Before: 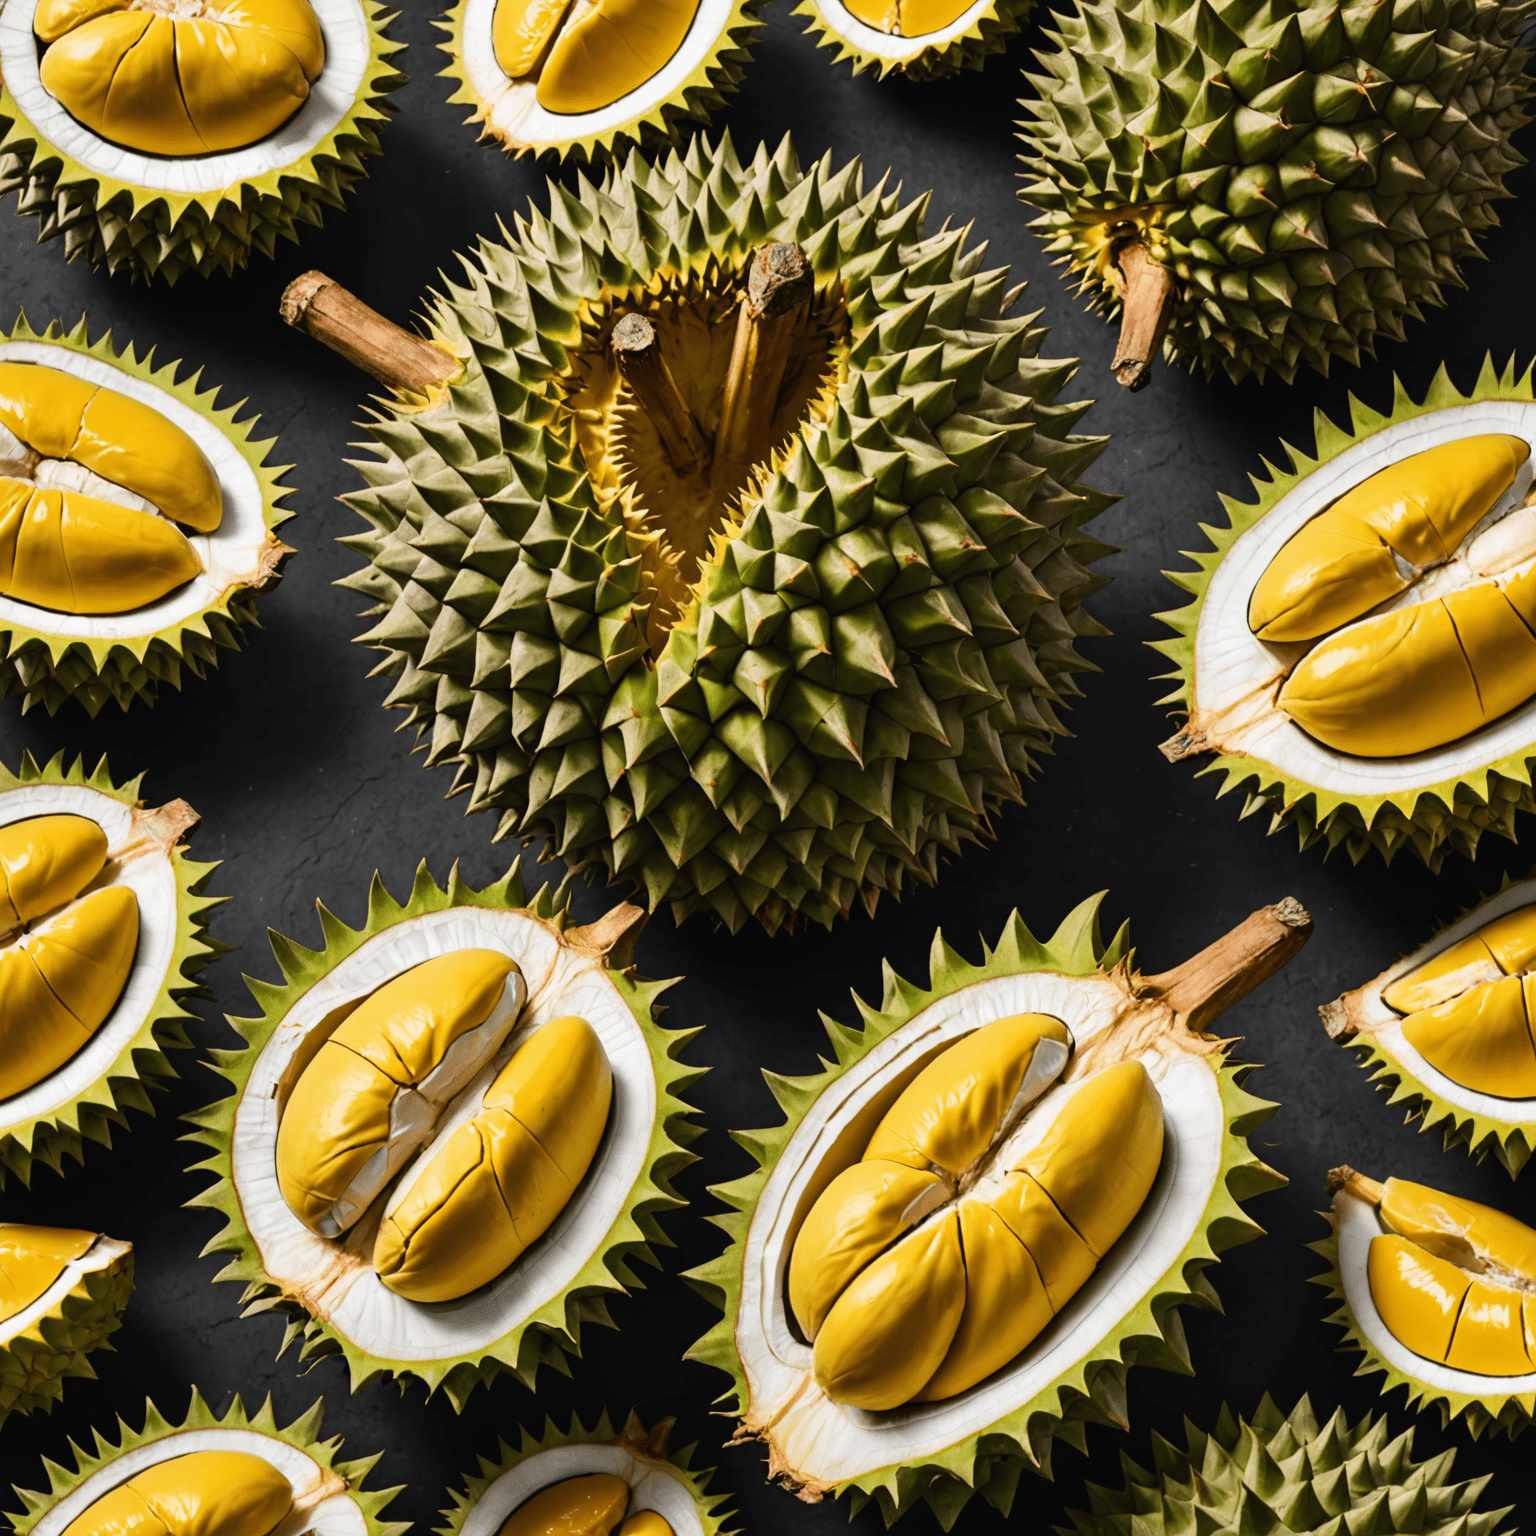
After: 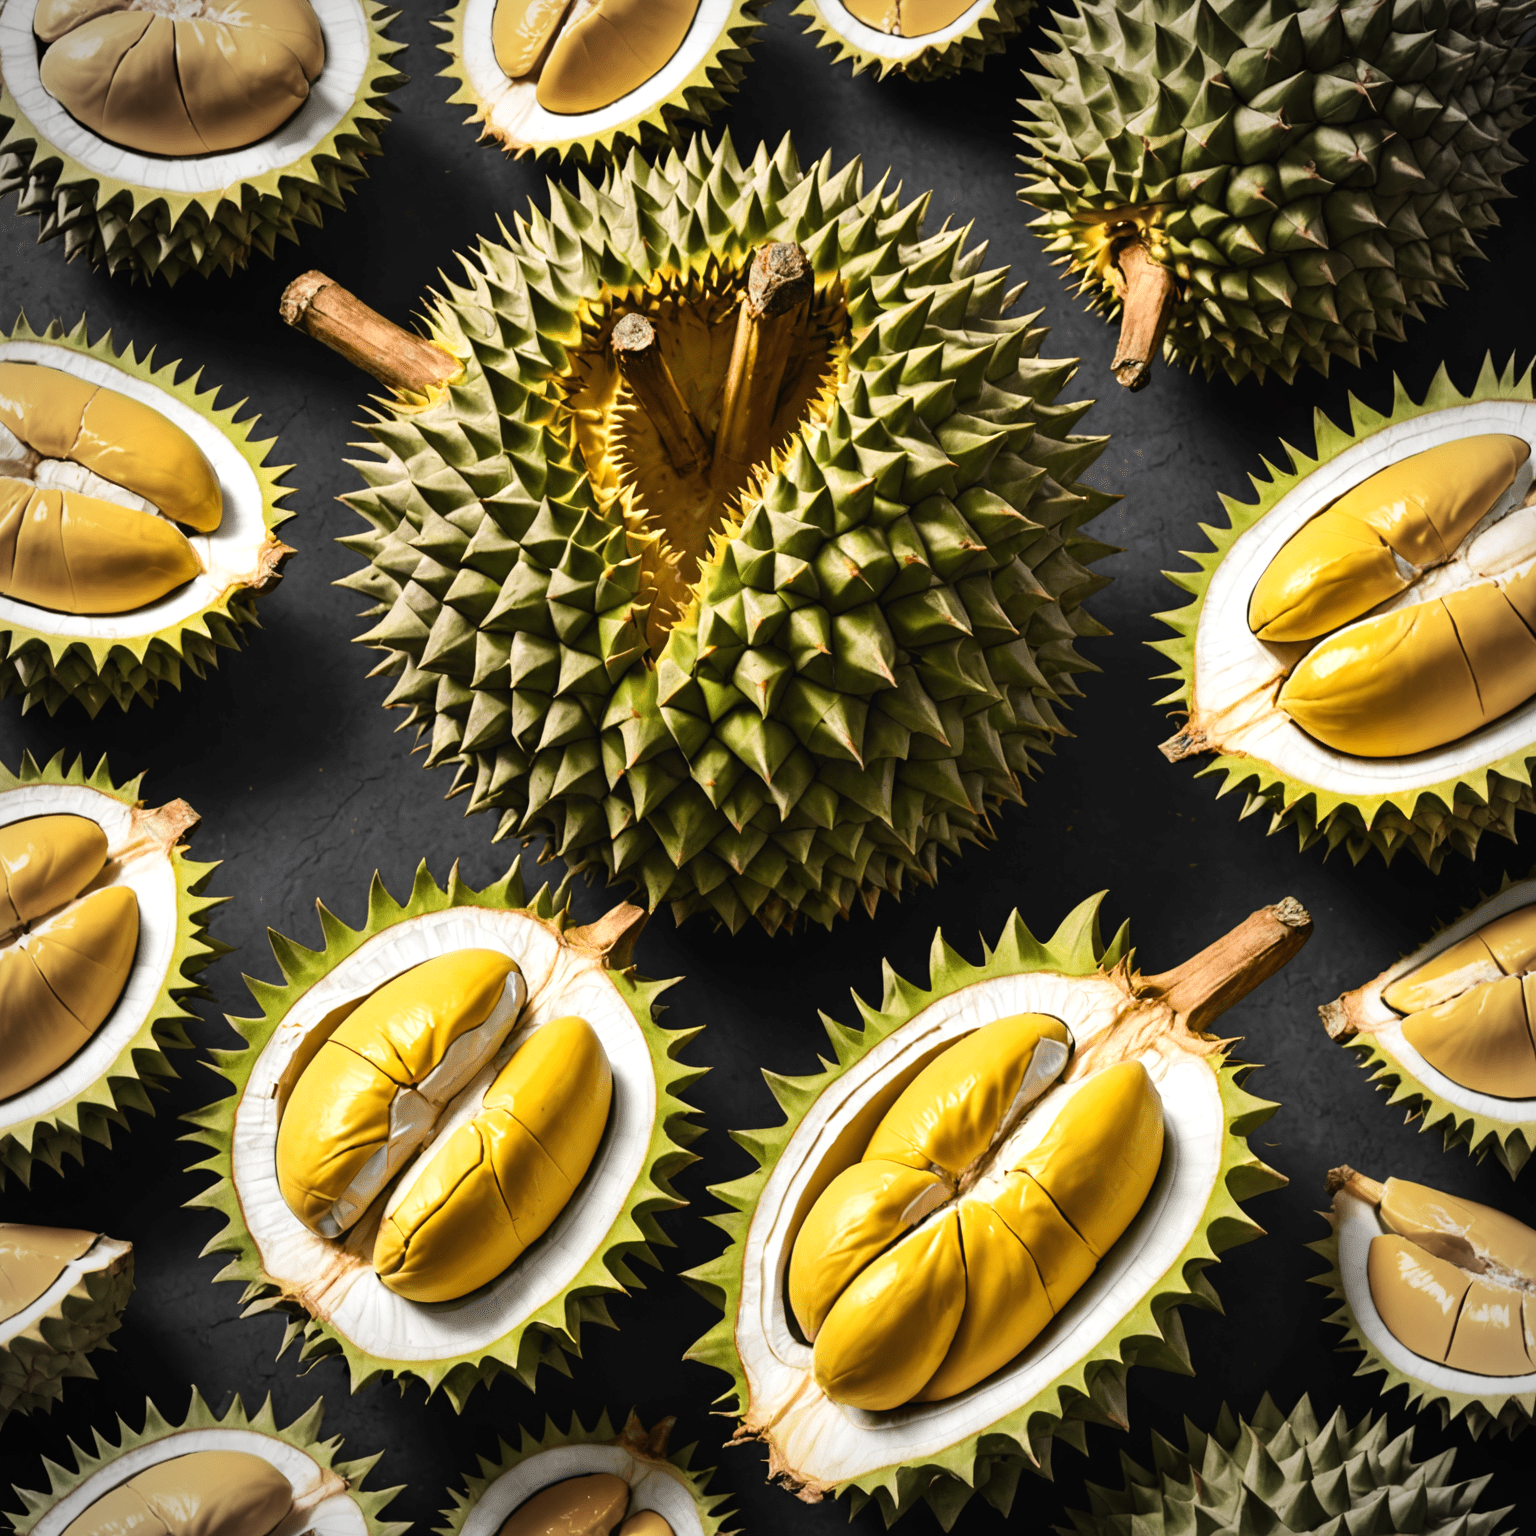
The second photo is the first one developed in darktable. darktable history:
exposure: exposure 0.29 EV, compensate highlight preservation false
vignetting: automatic ratio true
